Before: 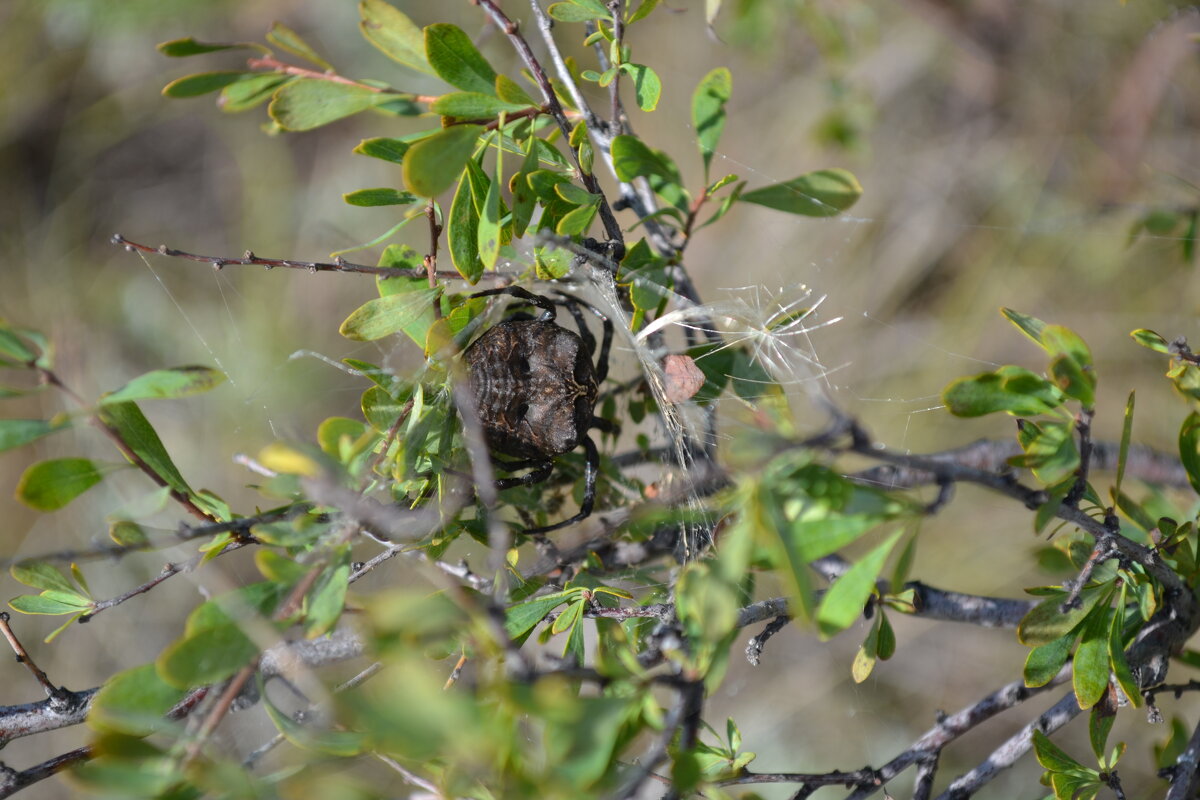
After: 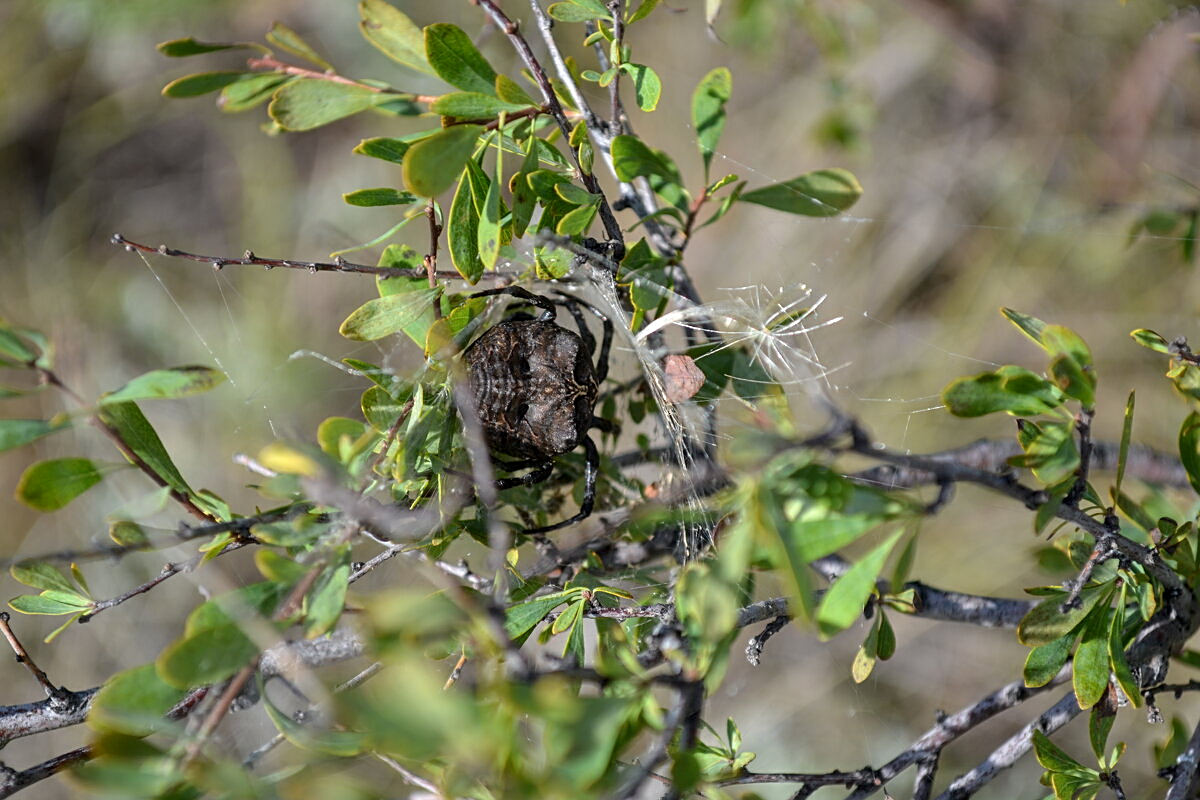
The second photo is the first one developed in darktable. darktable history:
local contrast: on, module defaults
sharpen: on, module defaults
shadows and highlights: low approximation 0.01, soften with gaussian
